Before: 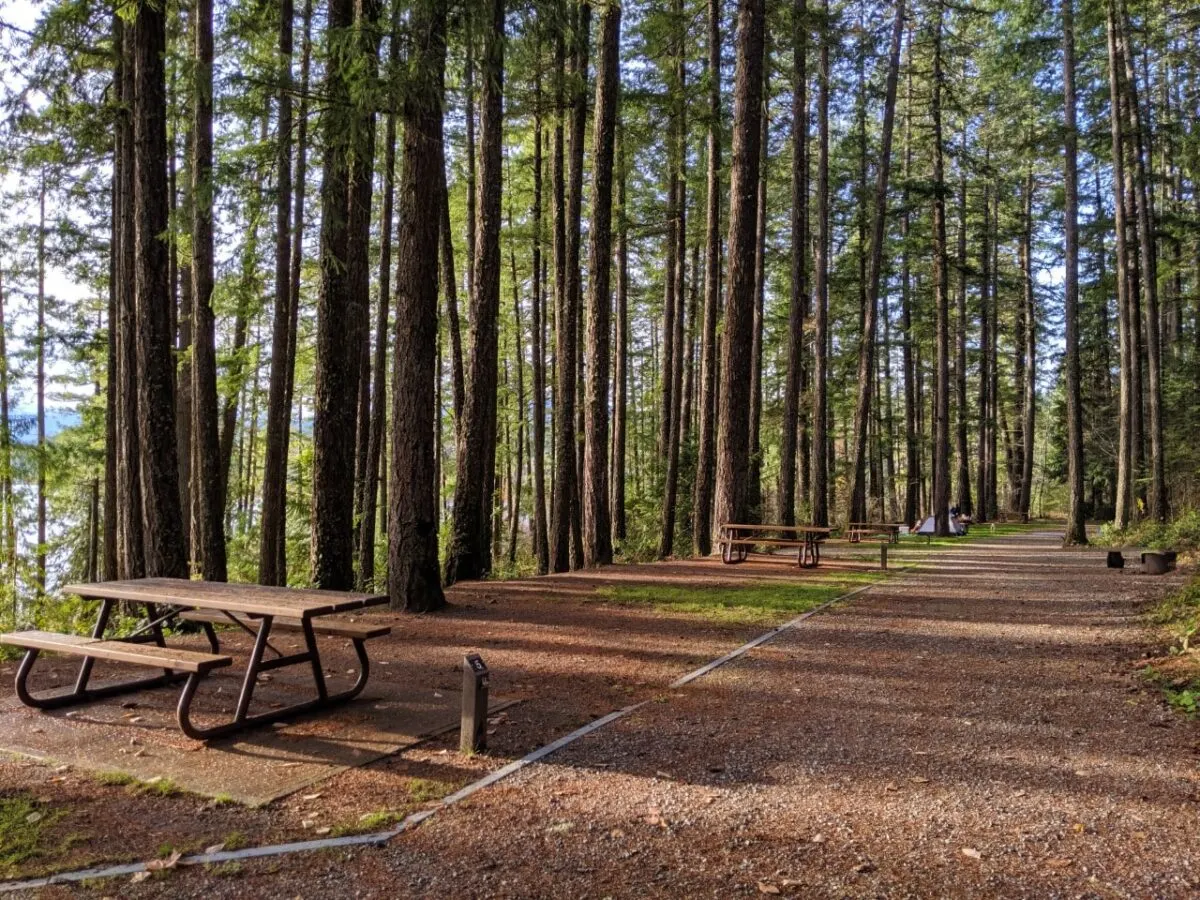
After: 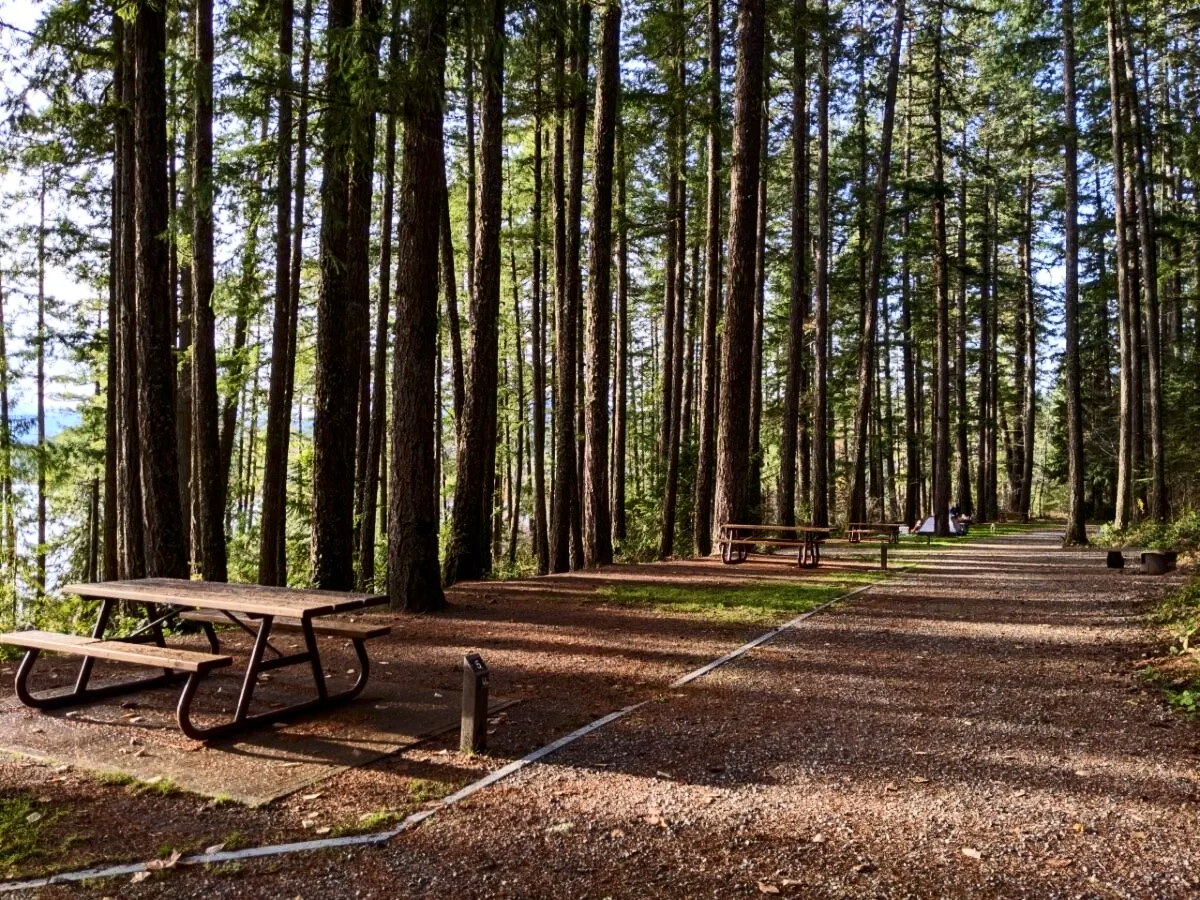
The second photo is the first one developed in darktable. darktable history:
contrast brightness saturation: contrast 0.292
